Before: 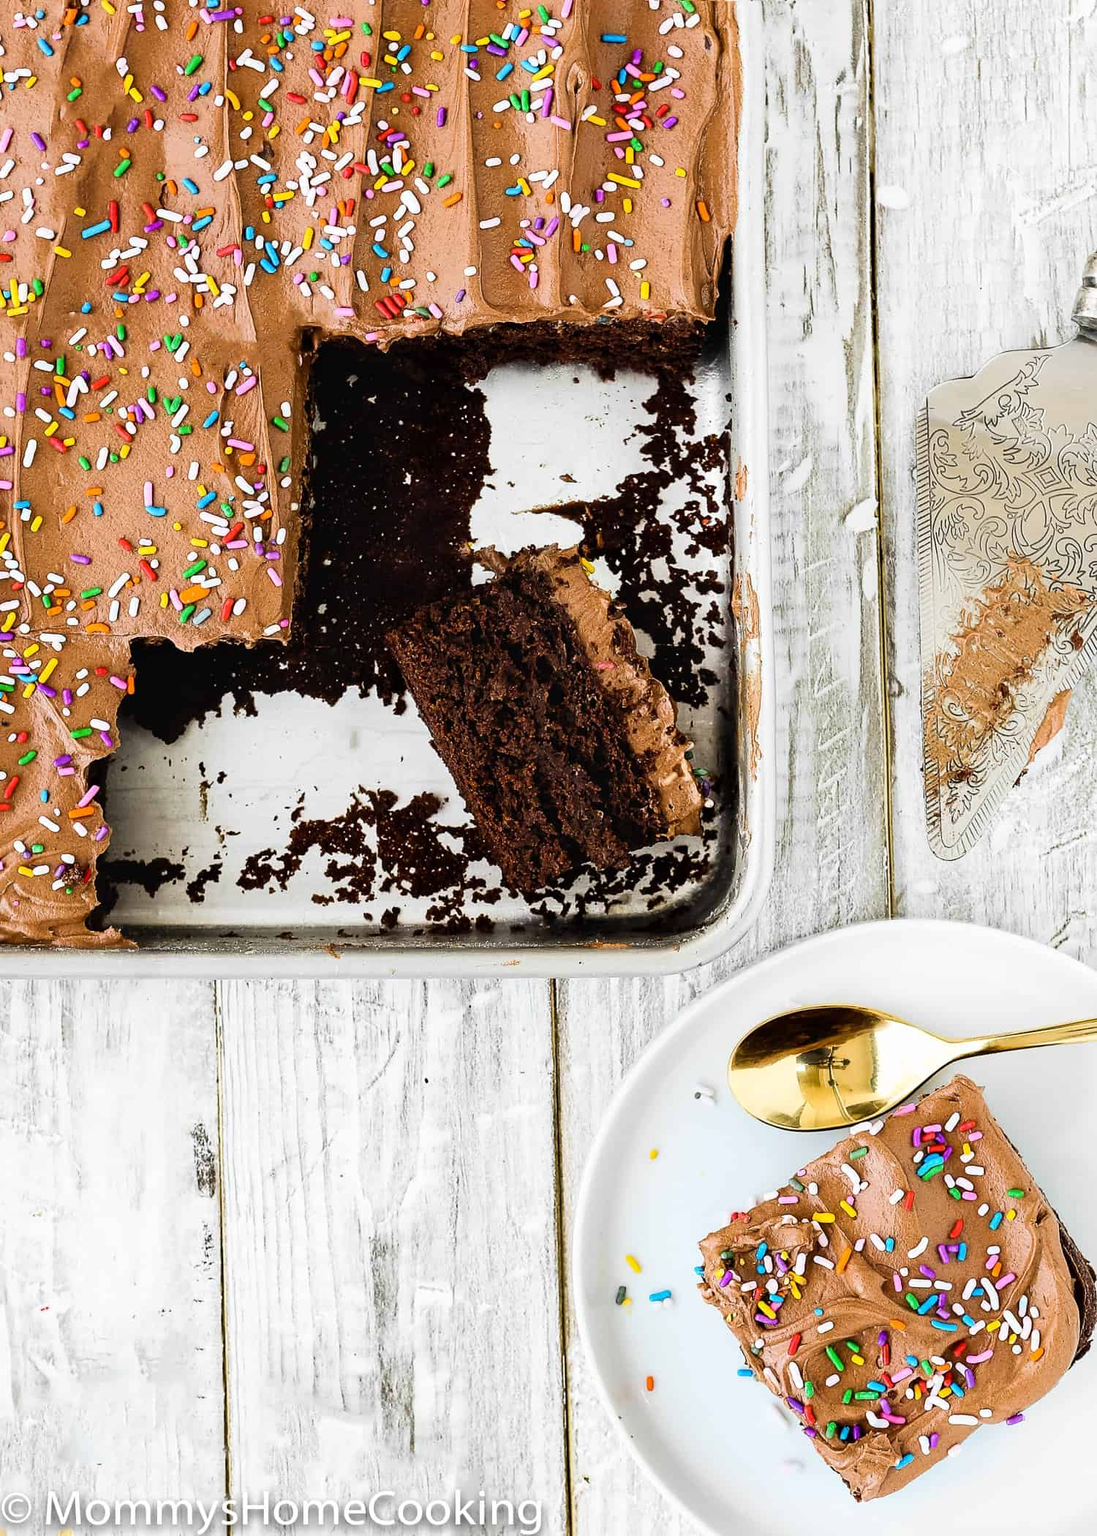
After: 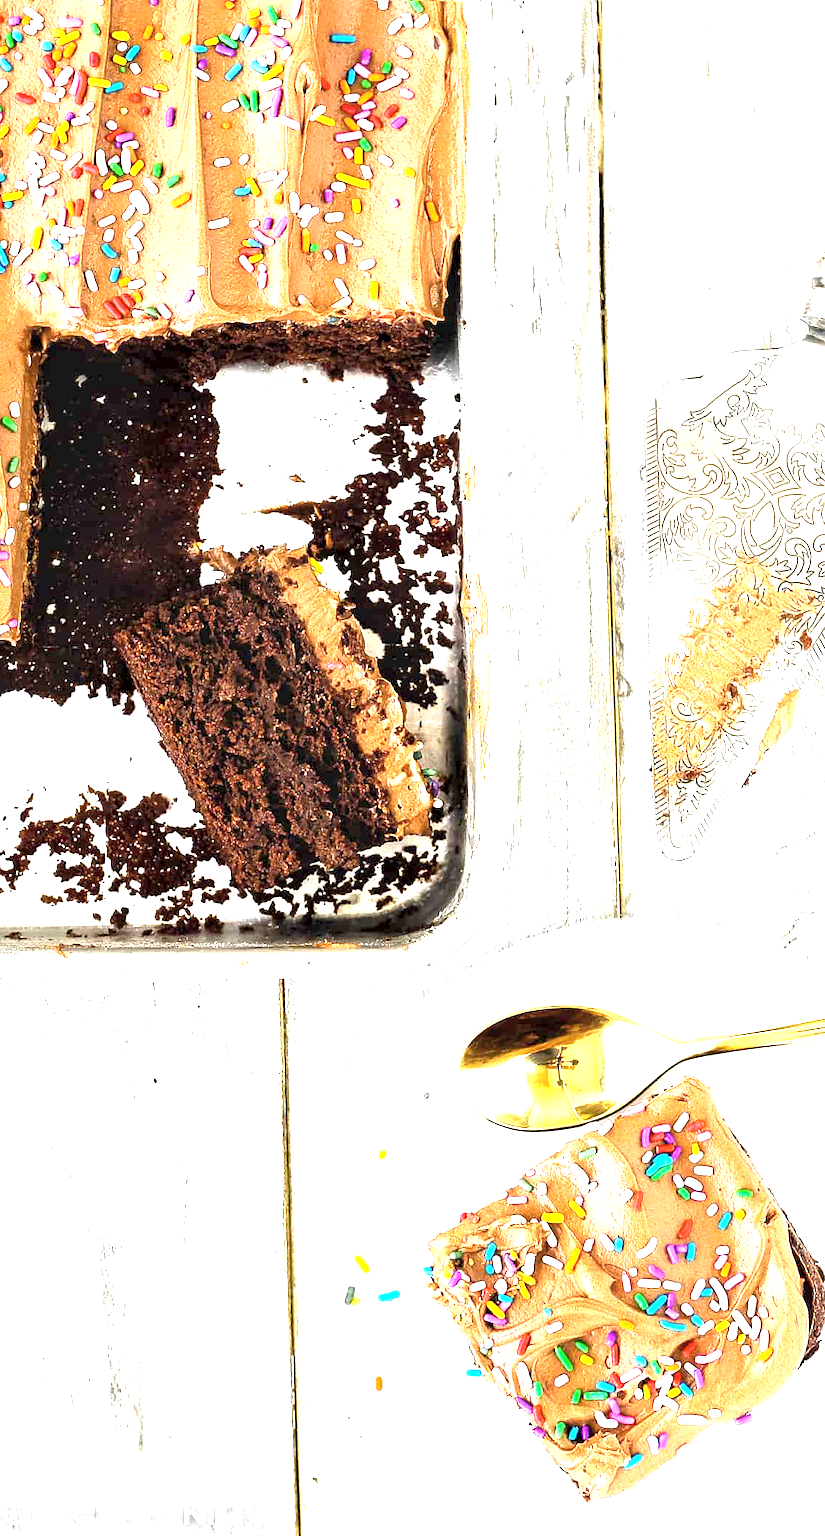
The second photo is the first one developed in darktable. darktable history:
contrast brightness saturation: brightness 0.119
crop and rotate: left 24.741%
exposure: black level correction 0.001, exposure 1.65 EV, compensate highlight preservation false
